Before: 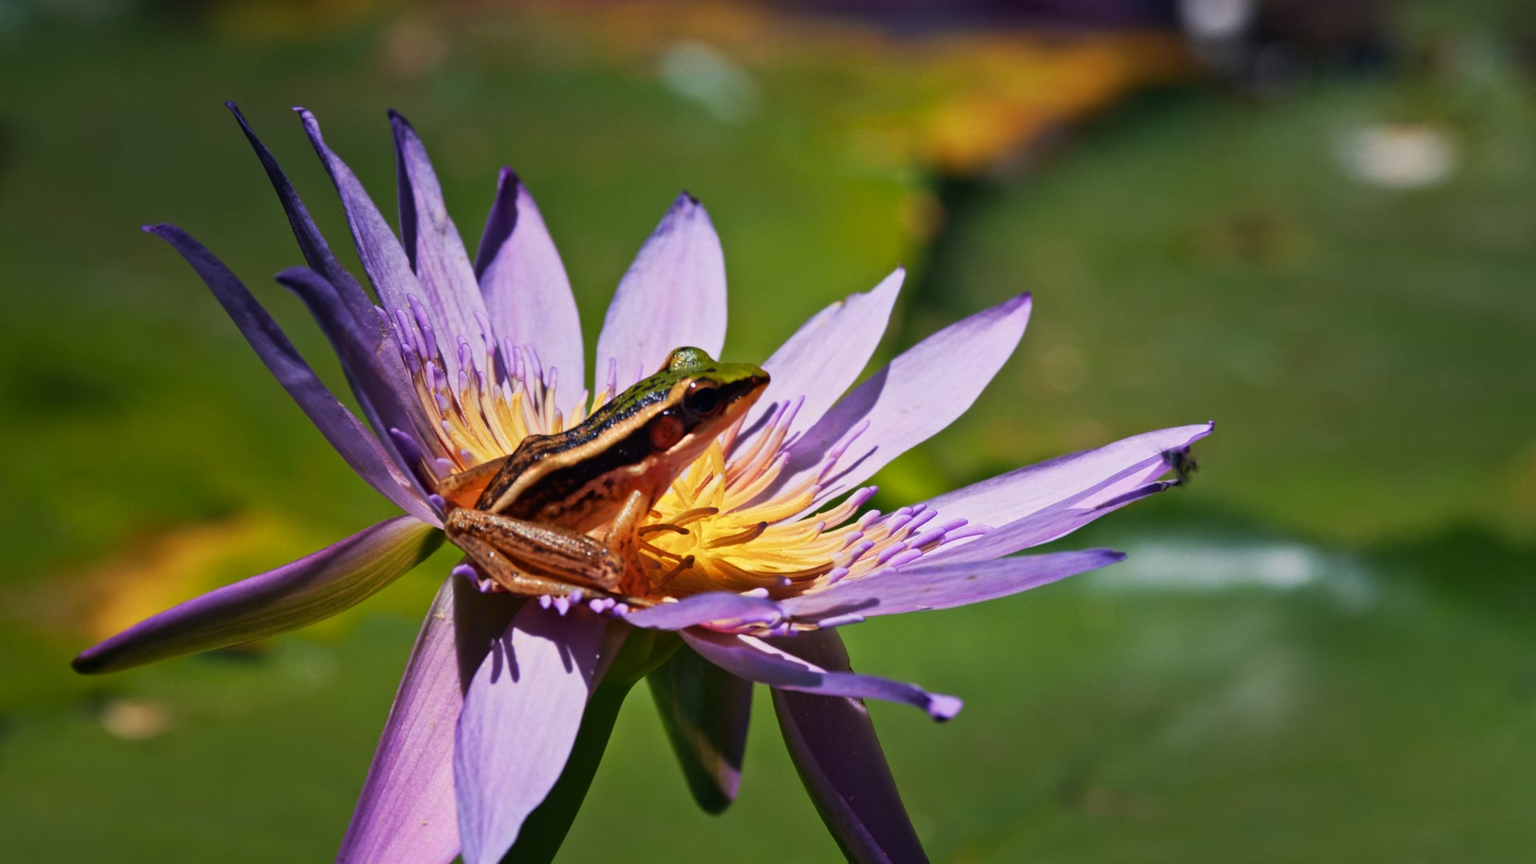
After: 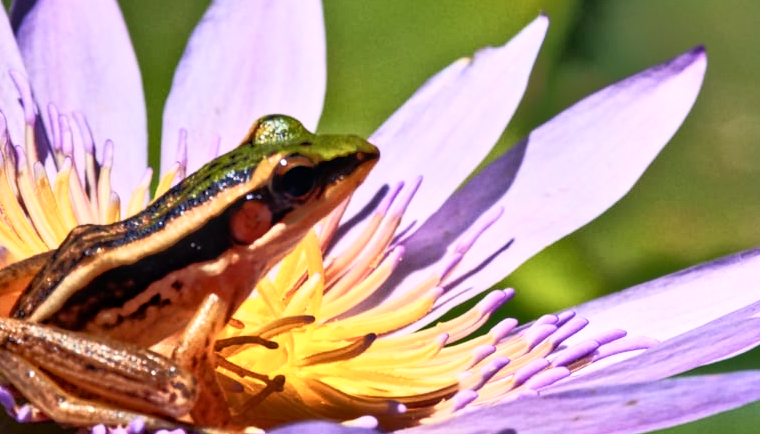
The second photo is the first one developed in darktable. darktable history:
tone equalizer: -8 EV -0.504 EV, -7 EV -0.329 EV, -6 EV -0.099 EV, -5 EV 0.426 EV, -4 EV 0.983 EV, -3 EV 0.788 EV, -2 EV -0.014 EV, -1 EV 0.133 EV, +0 EV -0.033 EV
crop: left 30.394%, top 29.589%, right 30.009%, bottom 30.219%
contrast brightness saturation: contrast 0.239, brightness 0.095
exposure: black level correction 0.001, exposure 0.136 EV, compensate highlight preservation false
local contrast: on, module defaults
